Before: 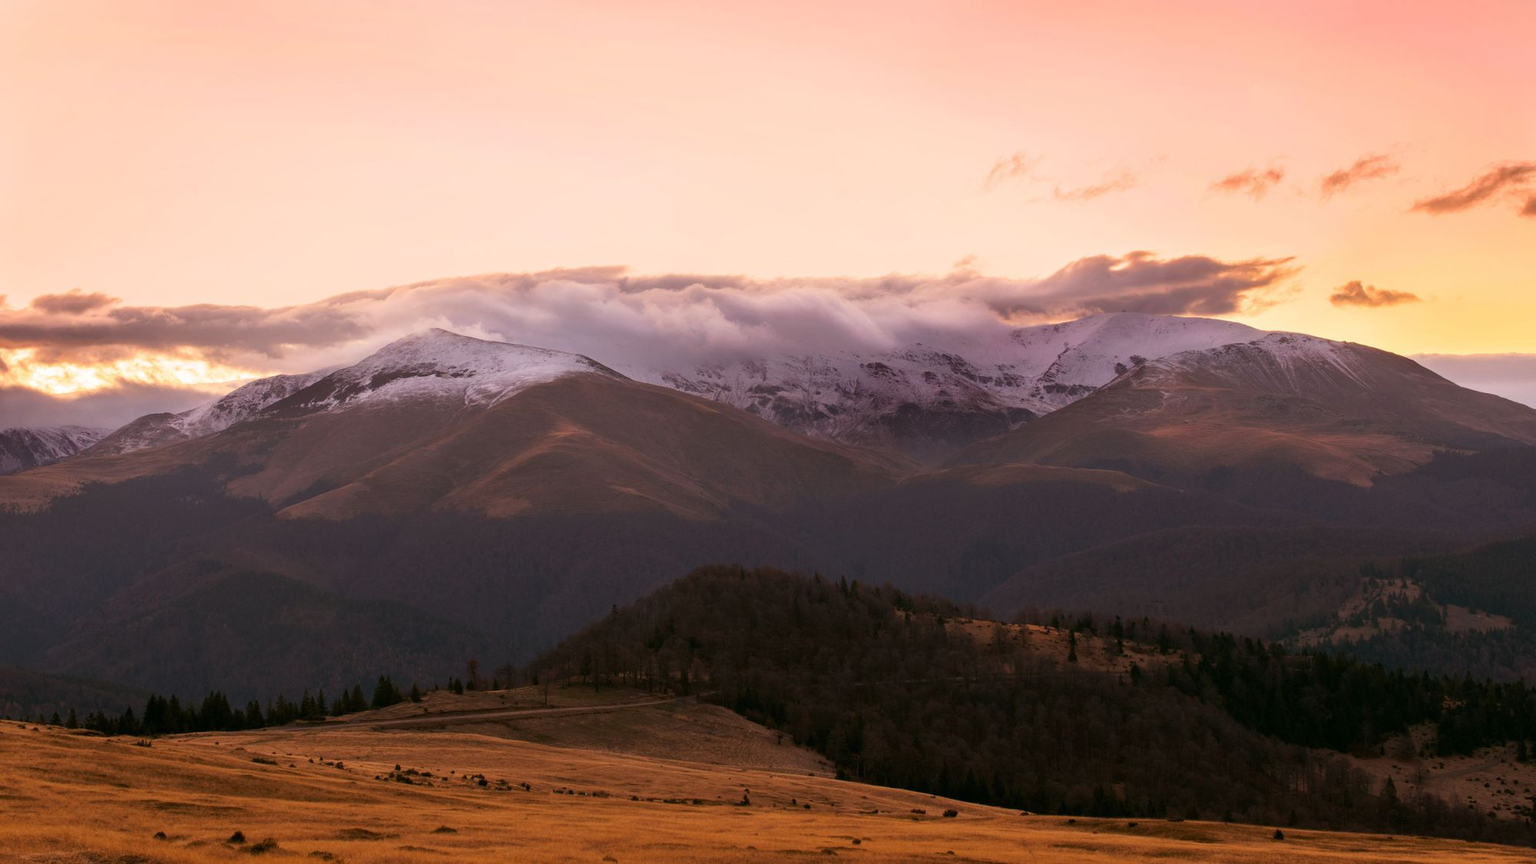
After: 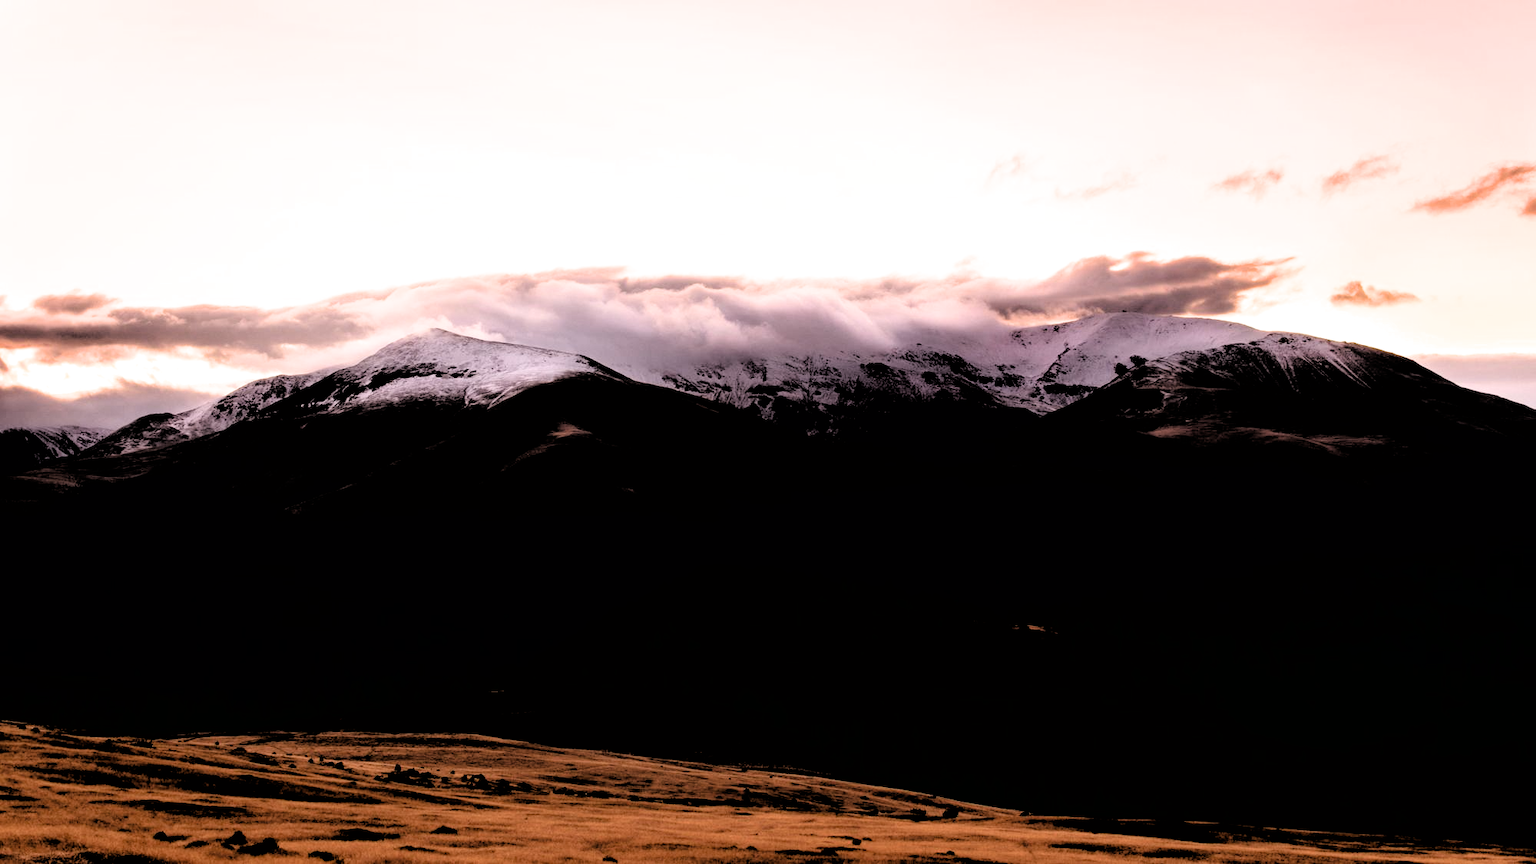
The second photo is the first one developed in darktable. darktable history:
filmic rgb: black relative exposure -1.03 EV, white relative exposure 2.07 EV, hardness 1.58, contrast 2.246, color science v6 (2022), iterations of high-quality reconstruction 0
